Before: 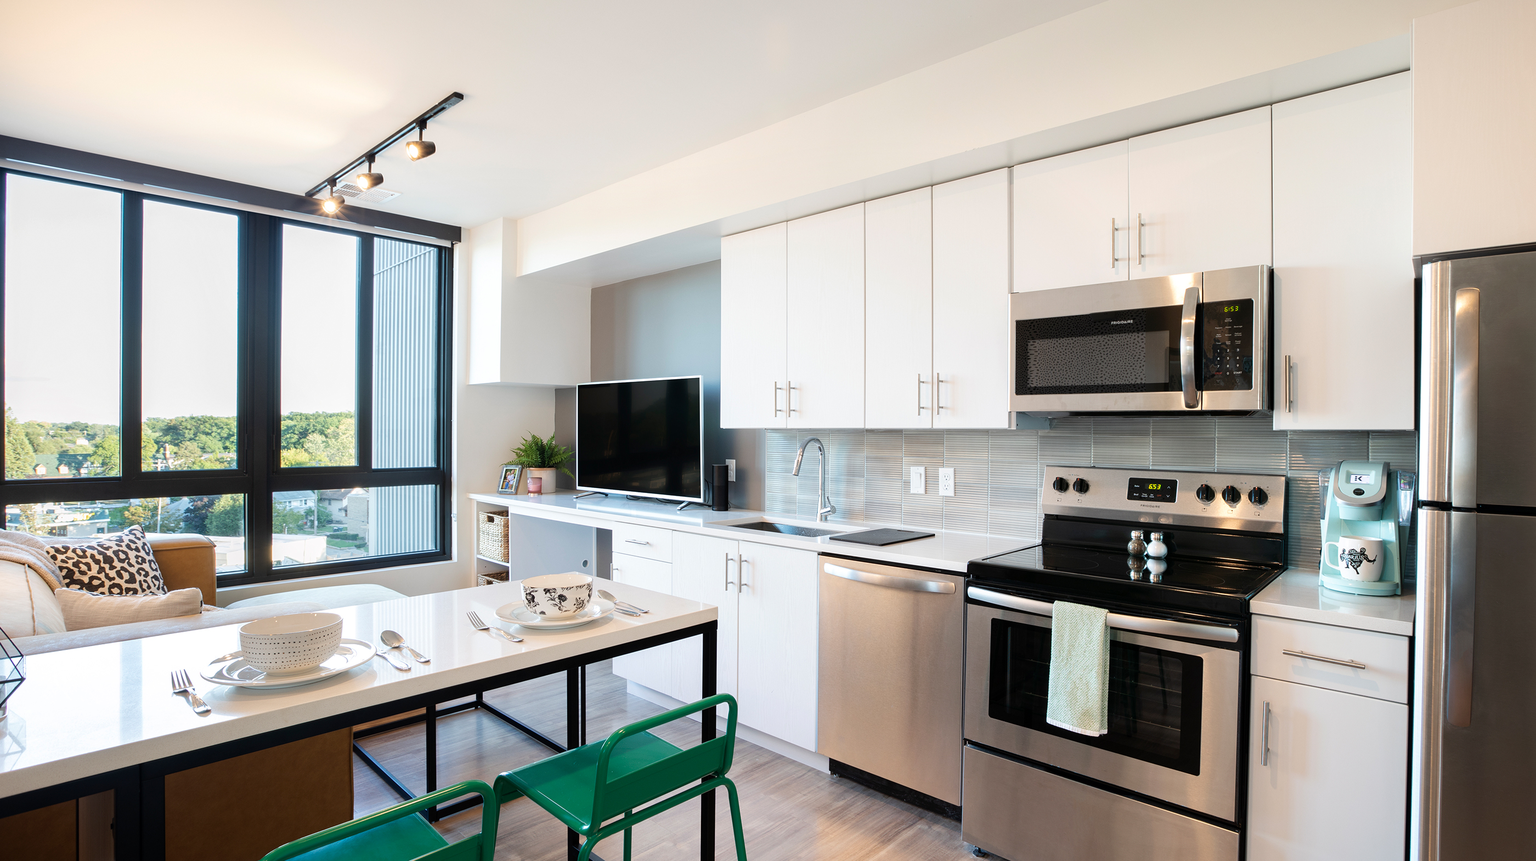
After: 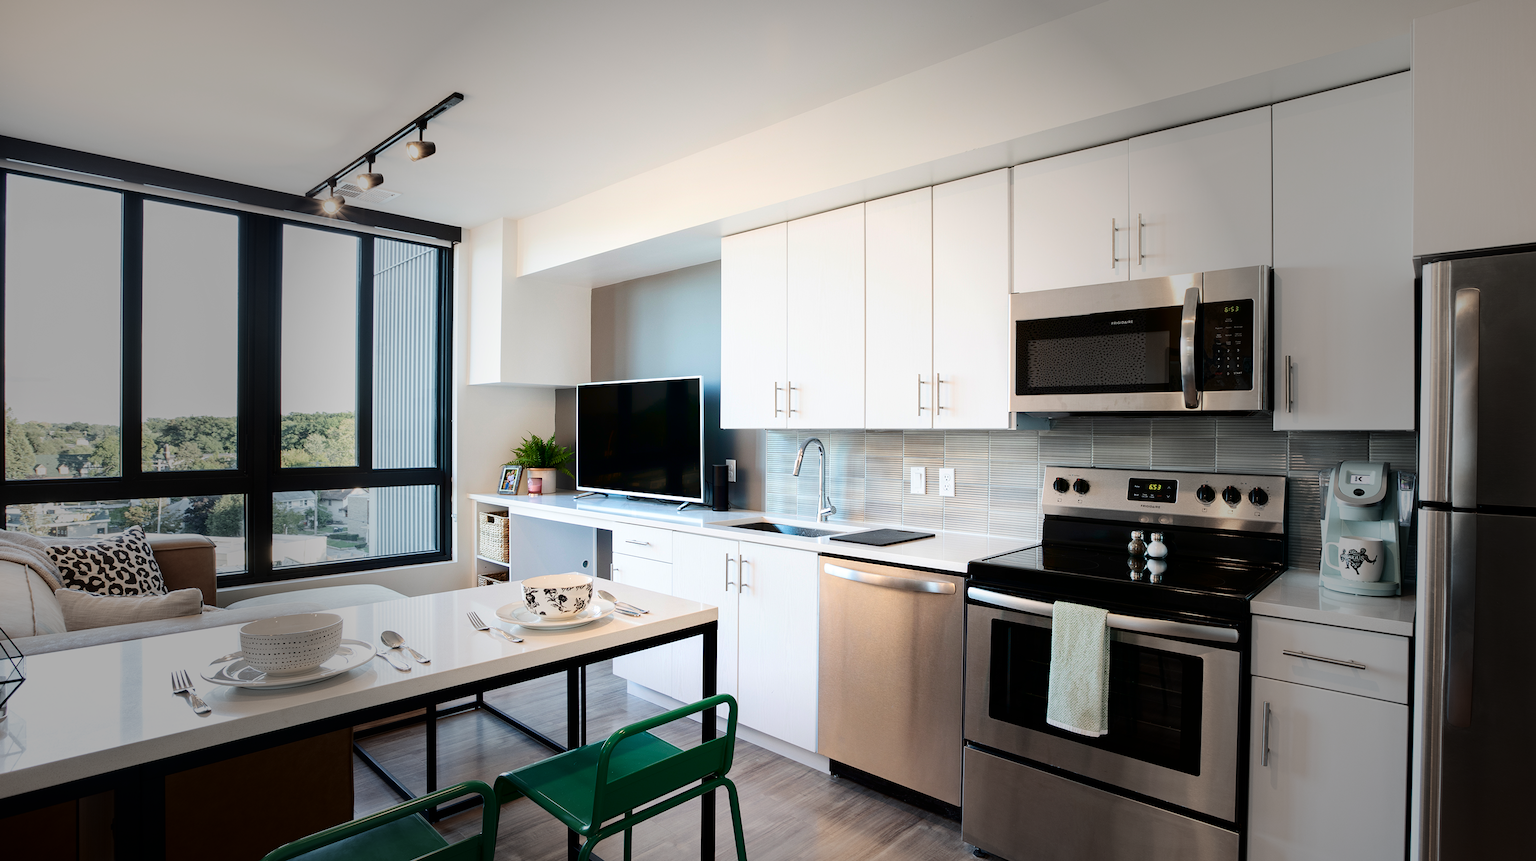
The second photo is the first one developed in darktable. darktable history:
vignetting: fall-off start 31.28%, fall-off radius 34.64%, brightness -0.575
contrast brightness saturation: contrast 0.19, brightness -0.11, saturation 0.21
